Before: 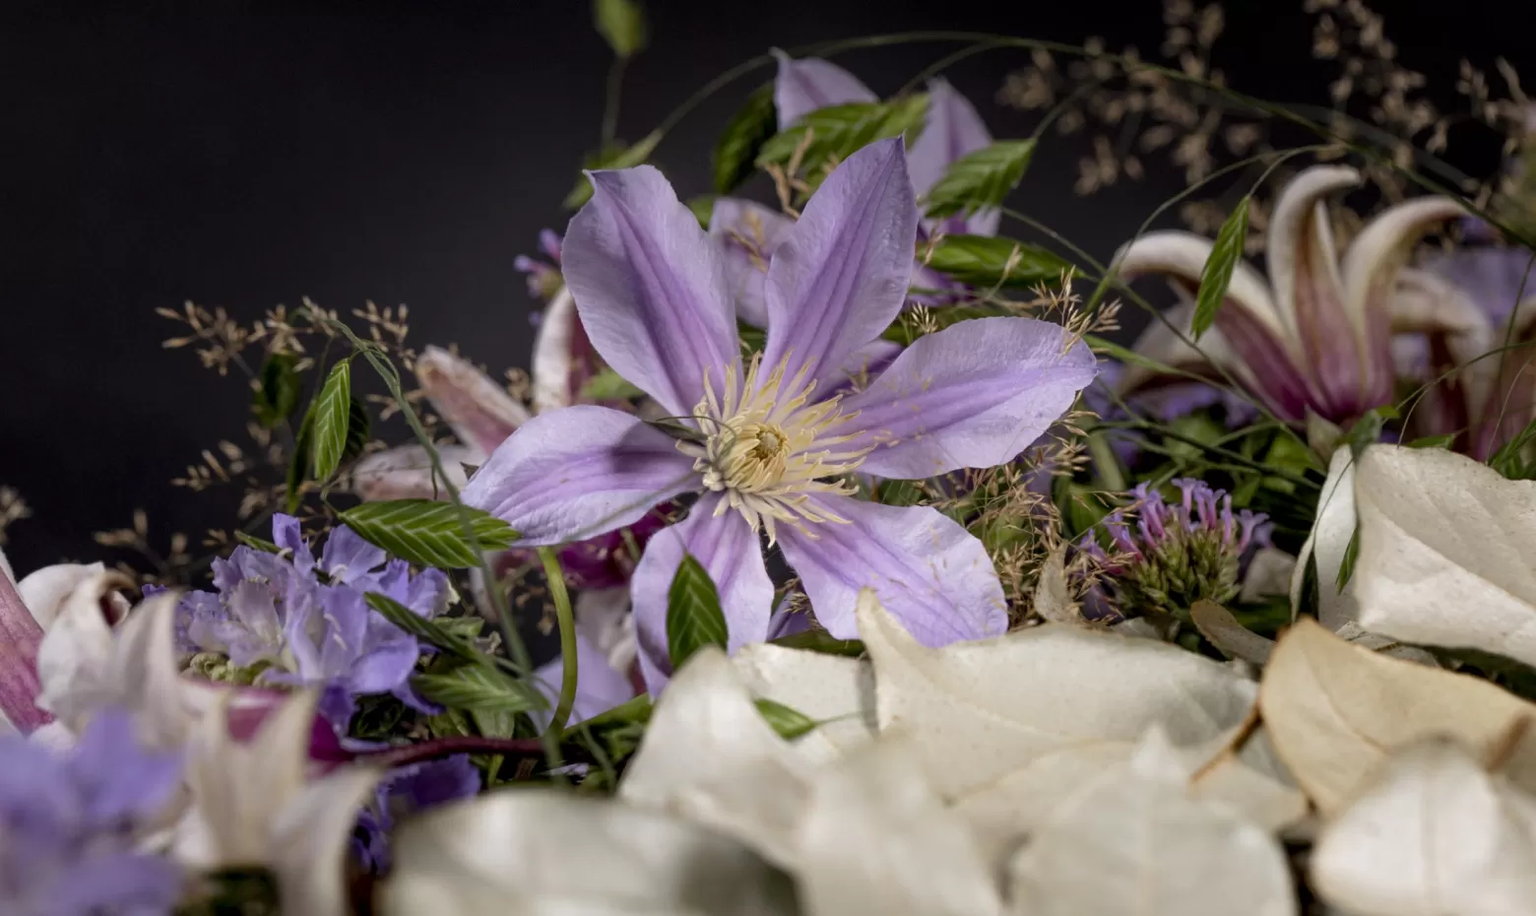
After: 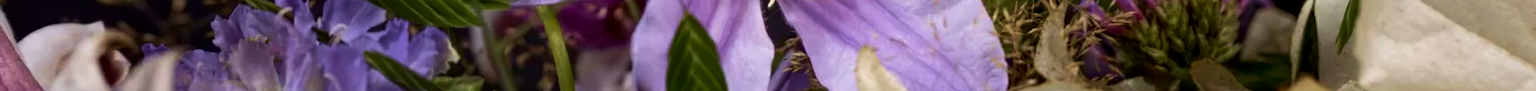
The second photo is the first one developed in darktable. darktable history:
velvia: strength 45%
crop and rotate: top 59.084%, bottom 30.916%
contrast brightness saturation: contrast 0.07, brightness -0.13, saturation 0.06
